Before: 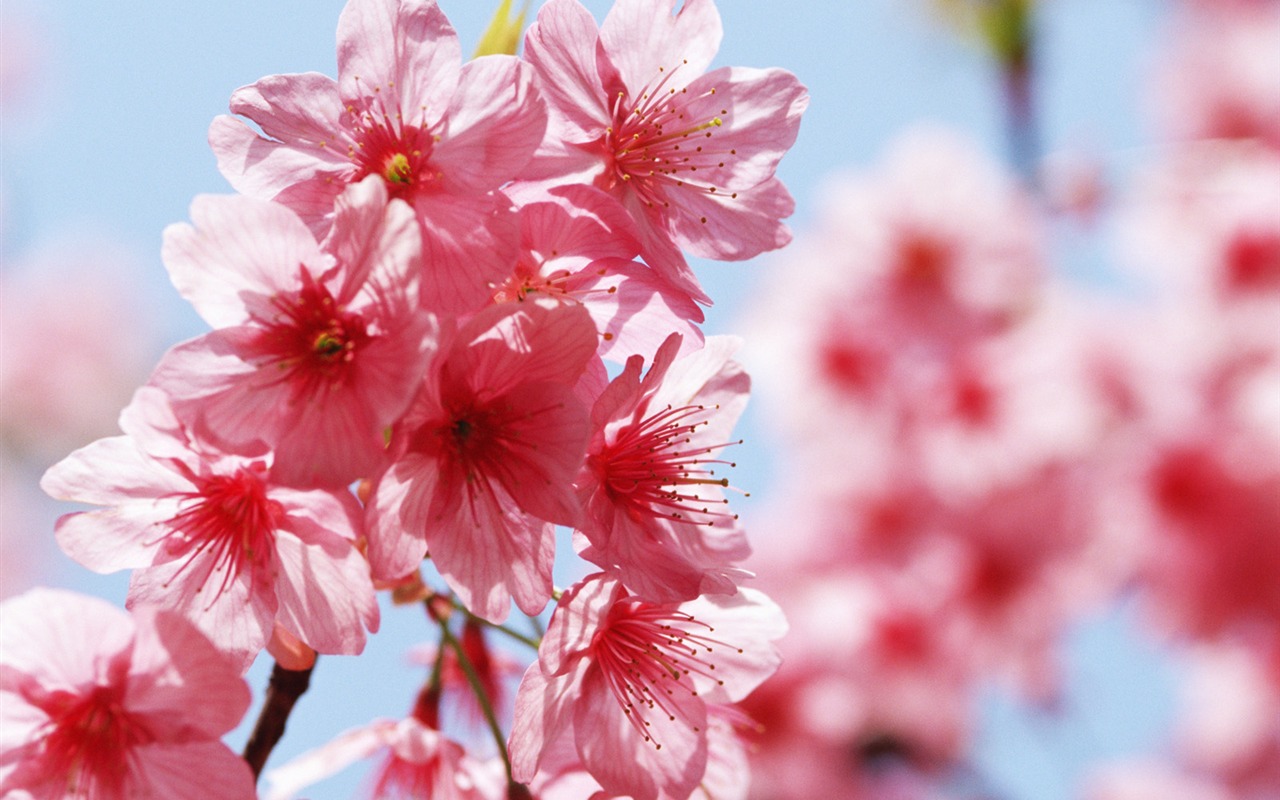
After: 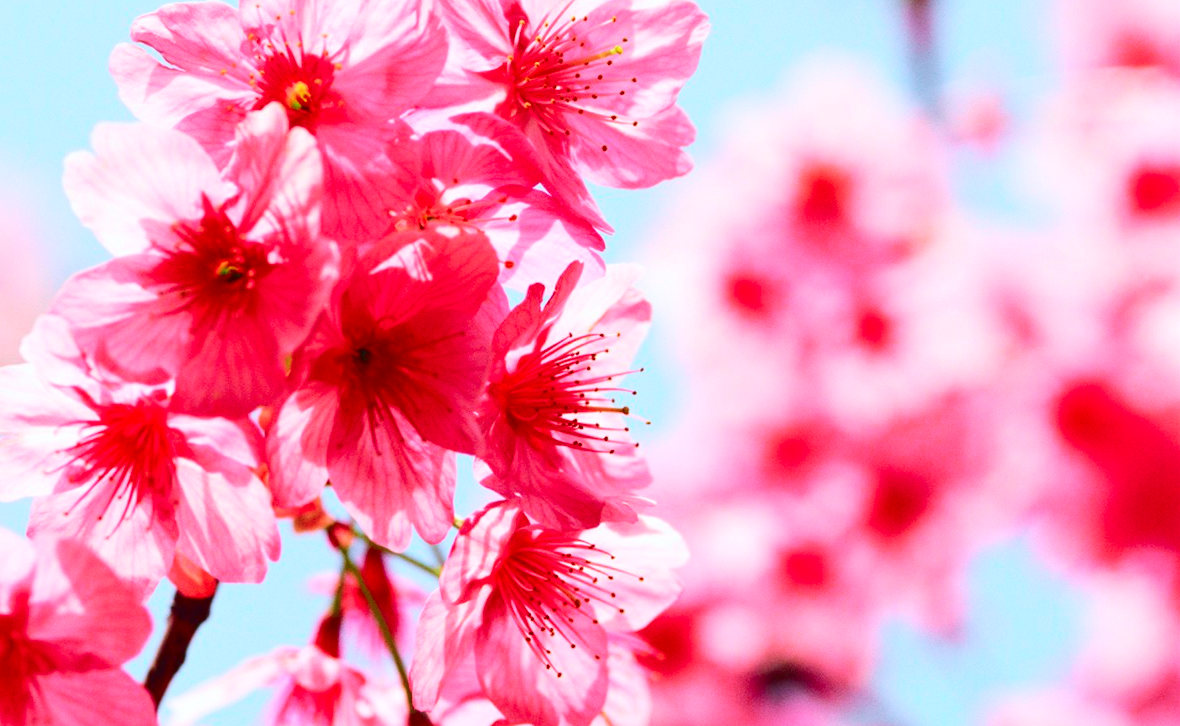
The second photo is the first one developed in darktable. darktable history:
crop and rotate: left 7.784%, top 9.157%
color zones: curves: ch0 [(0, 0.465) (0.092, 0.596) (0.289, 0.464) (0.429, 0.453) (0.571, 0.464) (0.714, 0.455) (0.857, 0.462) (1, 0.465)], mix -121.4%
tone curve: curves: ch0 [(0, 0.023) (0.103, 0.087) (0.277, 0.28) (0.438, 0.547) (0.546, 0.678) (0.735, 0.843) (0.994, 1)]; ch1 [(0, 0) (0.371, 0.261) (0.465, 0.42) (0.488, 0.477) (0.512, 0.513) (0.542, 0.581) (0.574, 0.647) (0.636, 0.747) (1, 1)]; ch2 [(0, 0) (0.369, 0.388) (0.449, 0.431) (0.478, 0.471) (0.516, 0.517) (0.575, 0.642) (0.649, 0.726) (1, 1)], color space Lab, independent channels
